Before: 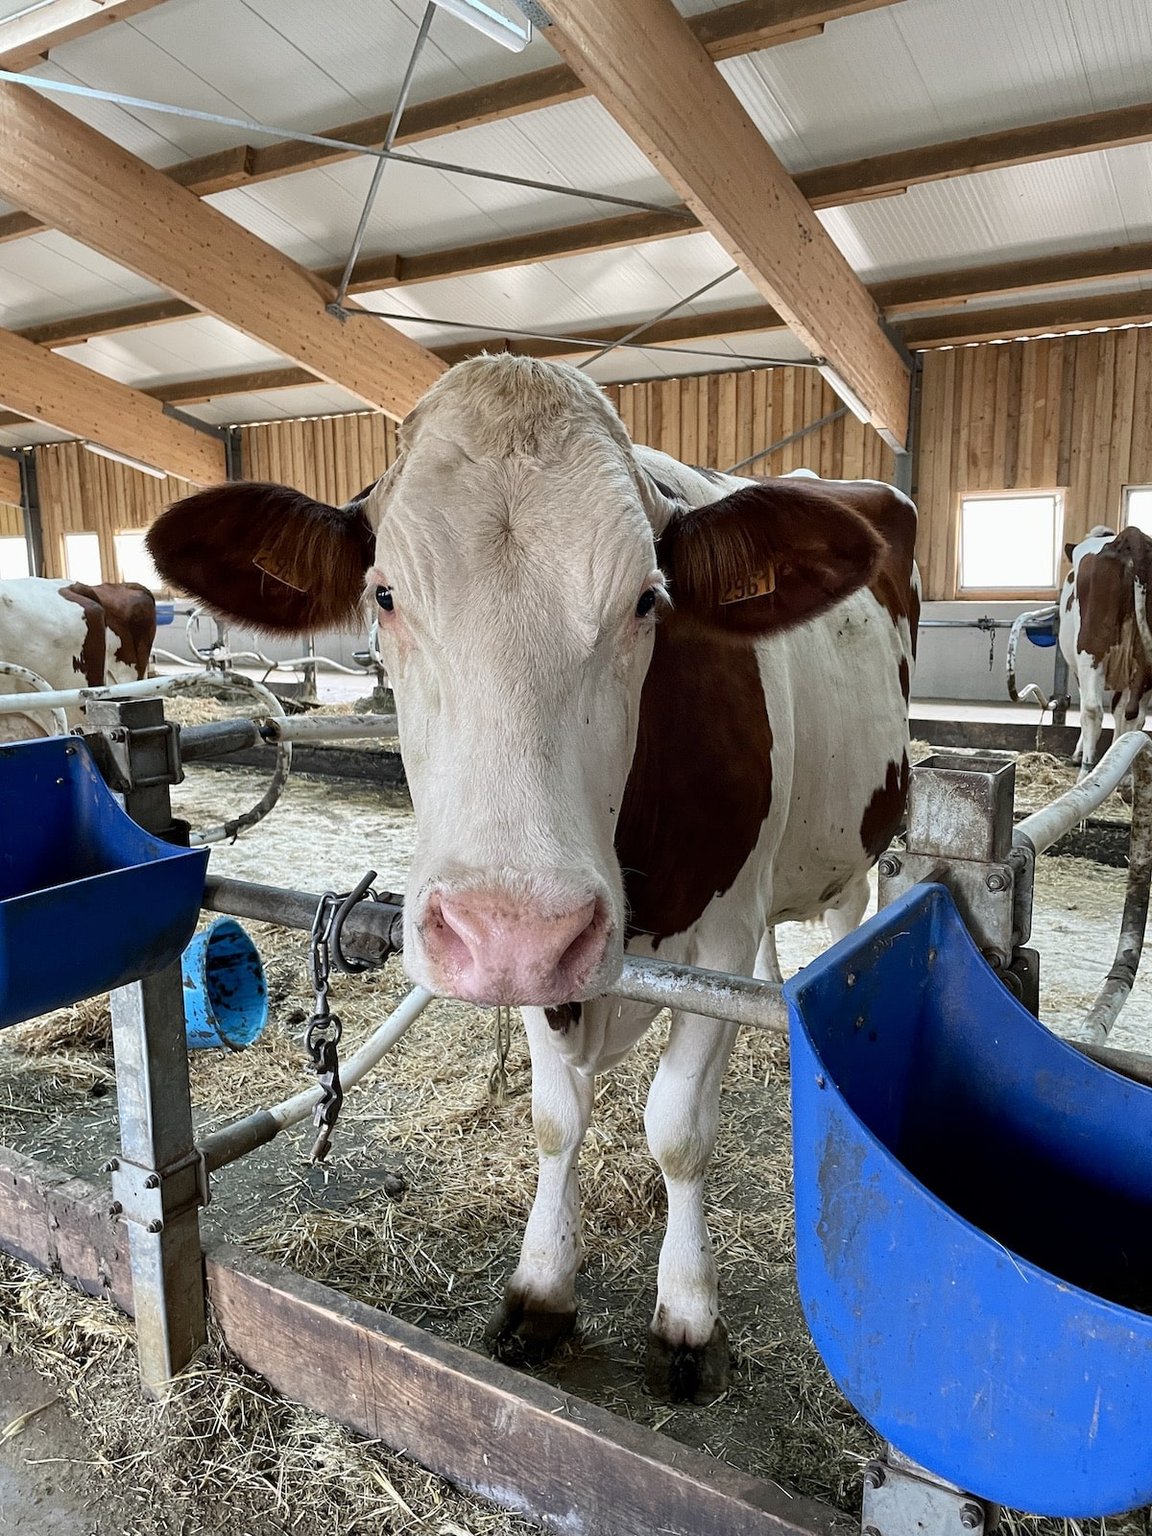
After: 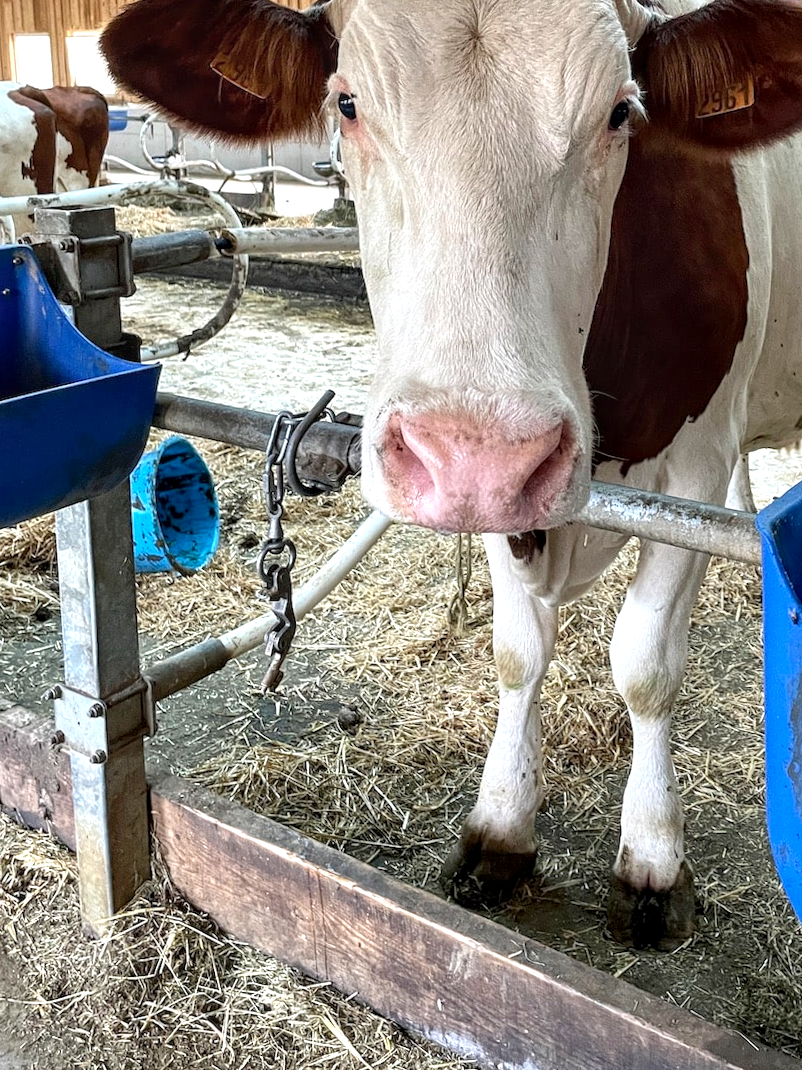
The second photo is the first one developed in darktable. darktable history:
local contrast: on, module defaults
crop and rotate: angle -0.82°, left 3.85%, top 31.828%, right 27.992%
exposure: black level correction 0.001, exposure 0.5 EV, compensate exposure bias true, compensate highlight preservation false
